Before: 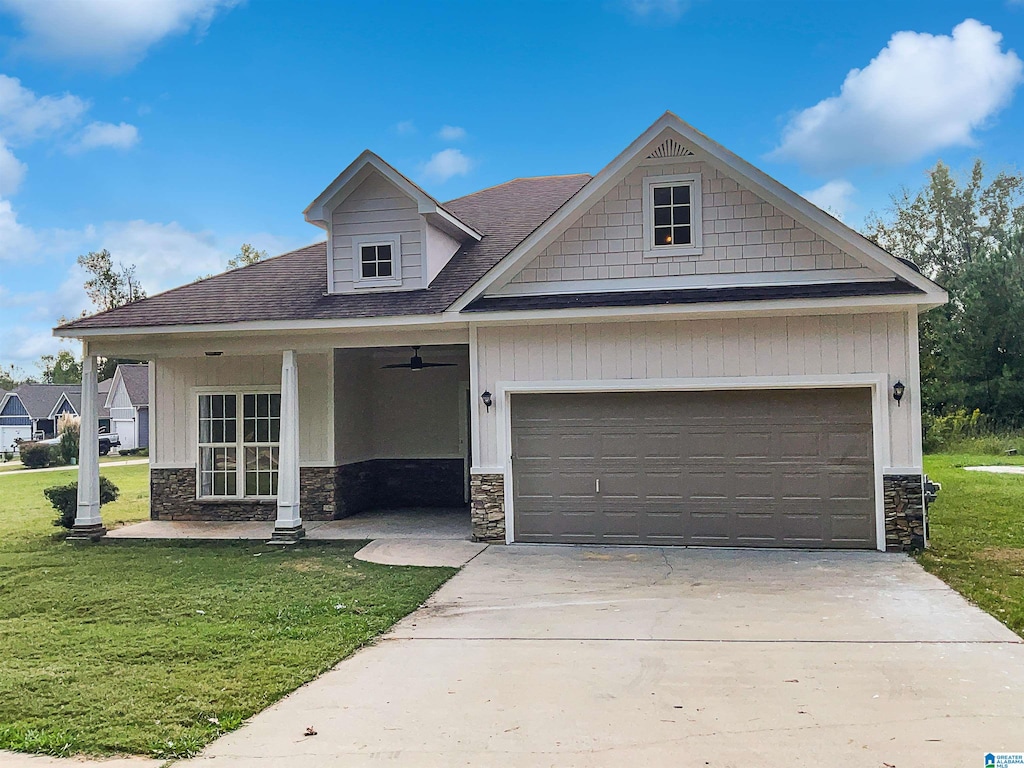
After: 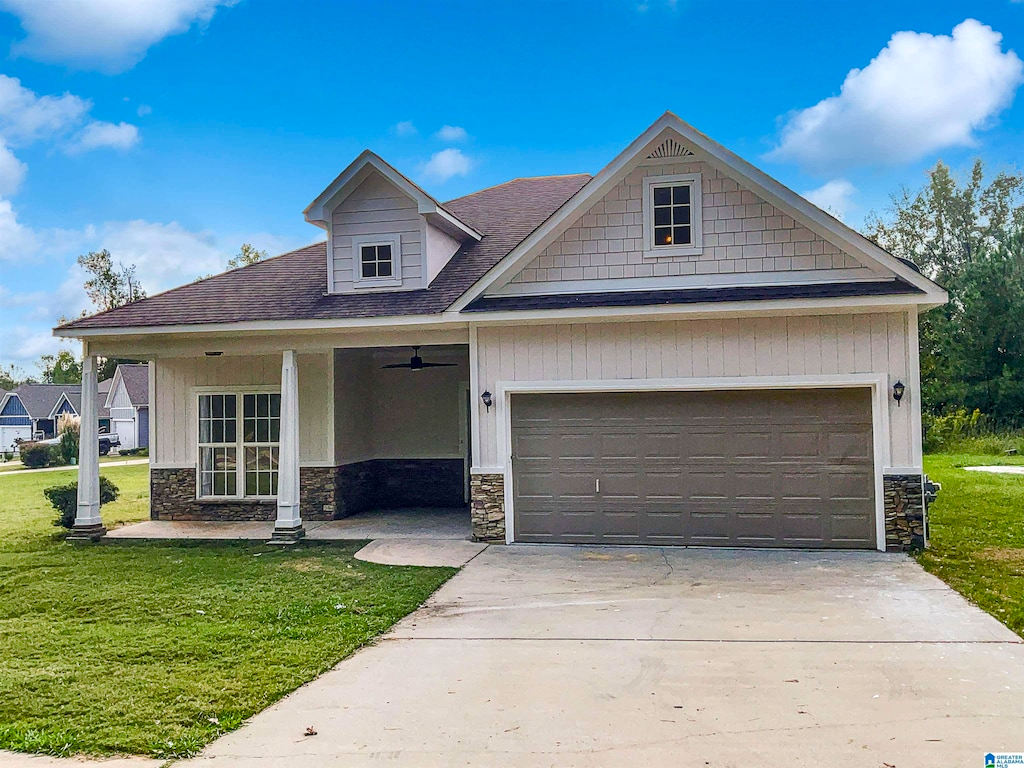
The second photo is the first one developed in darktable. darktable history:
local contrast: on, module defaults
color balance rgb: highlights gain › chroma 0.184%, highlights gain › hue 331.22°, perceptual saturation grading › global saturation 20%, perceptual saturation grading › highlights -25.357%, perceptual saturation grading › shadows 49.909%, global vibrance 20%
